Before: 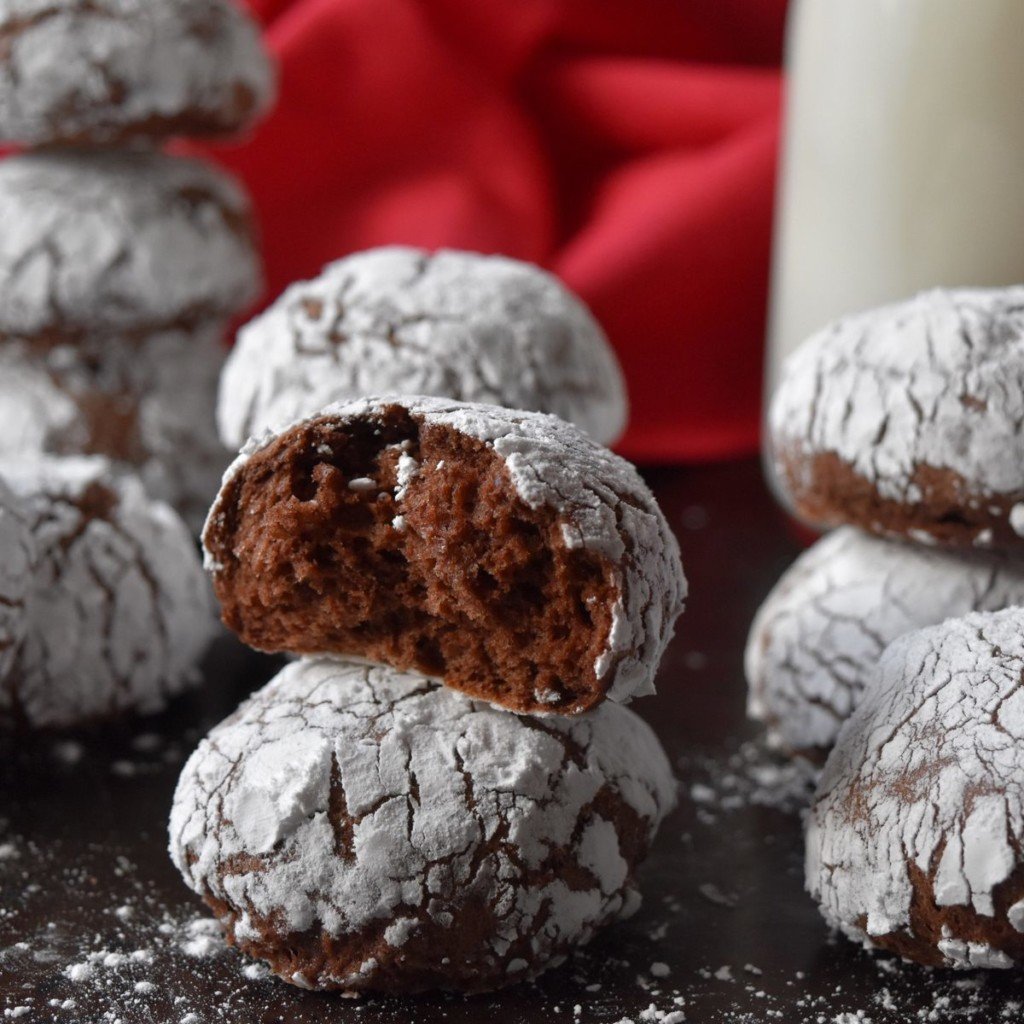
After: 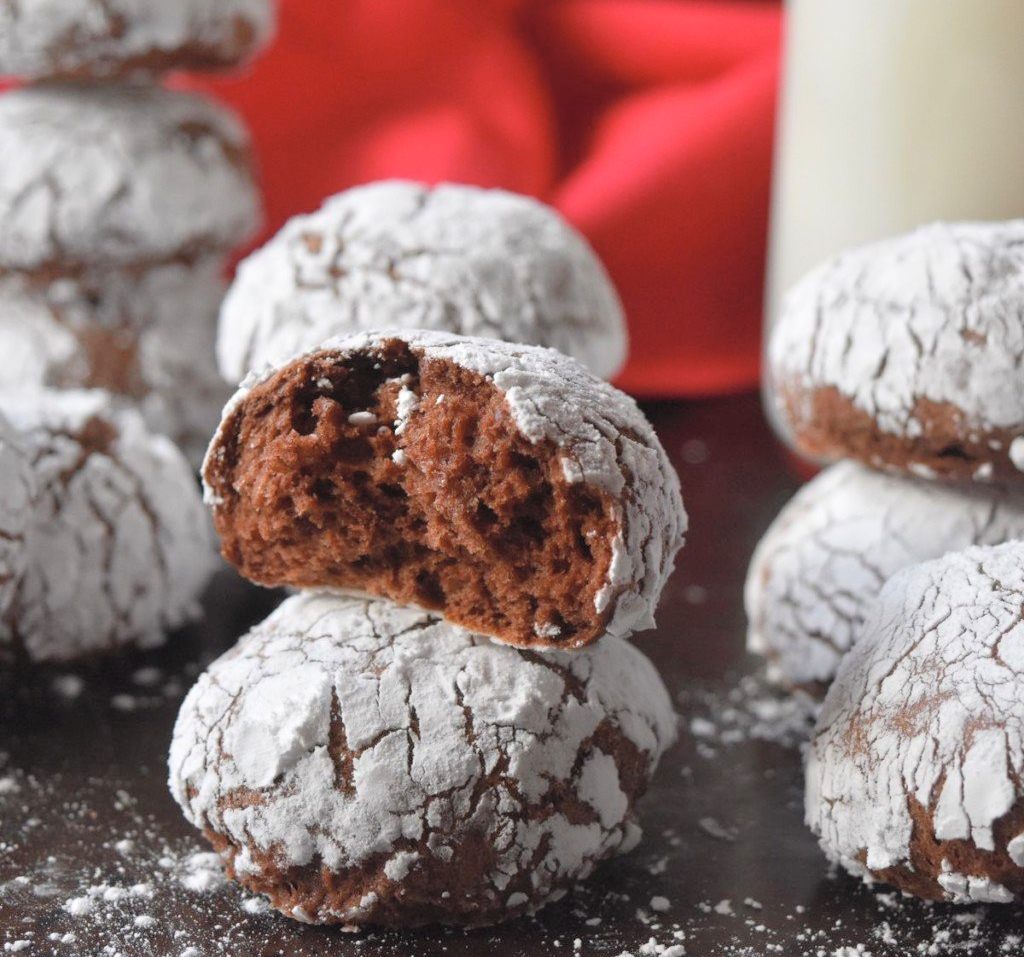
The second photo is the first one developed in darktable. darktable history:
contrast brightness saturation: contrast 0.103, brightness 0.304, saturation 0.147
crop and rotate: top 6.521%
